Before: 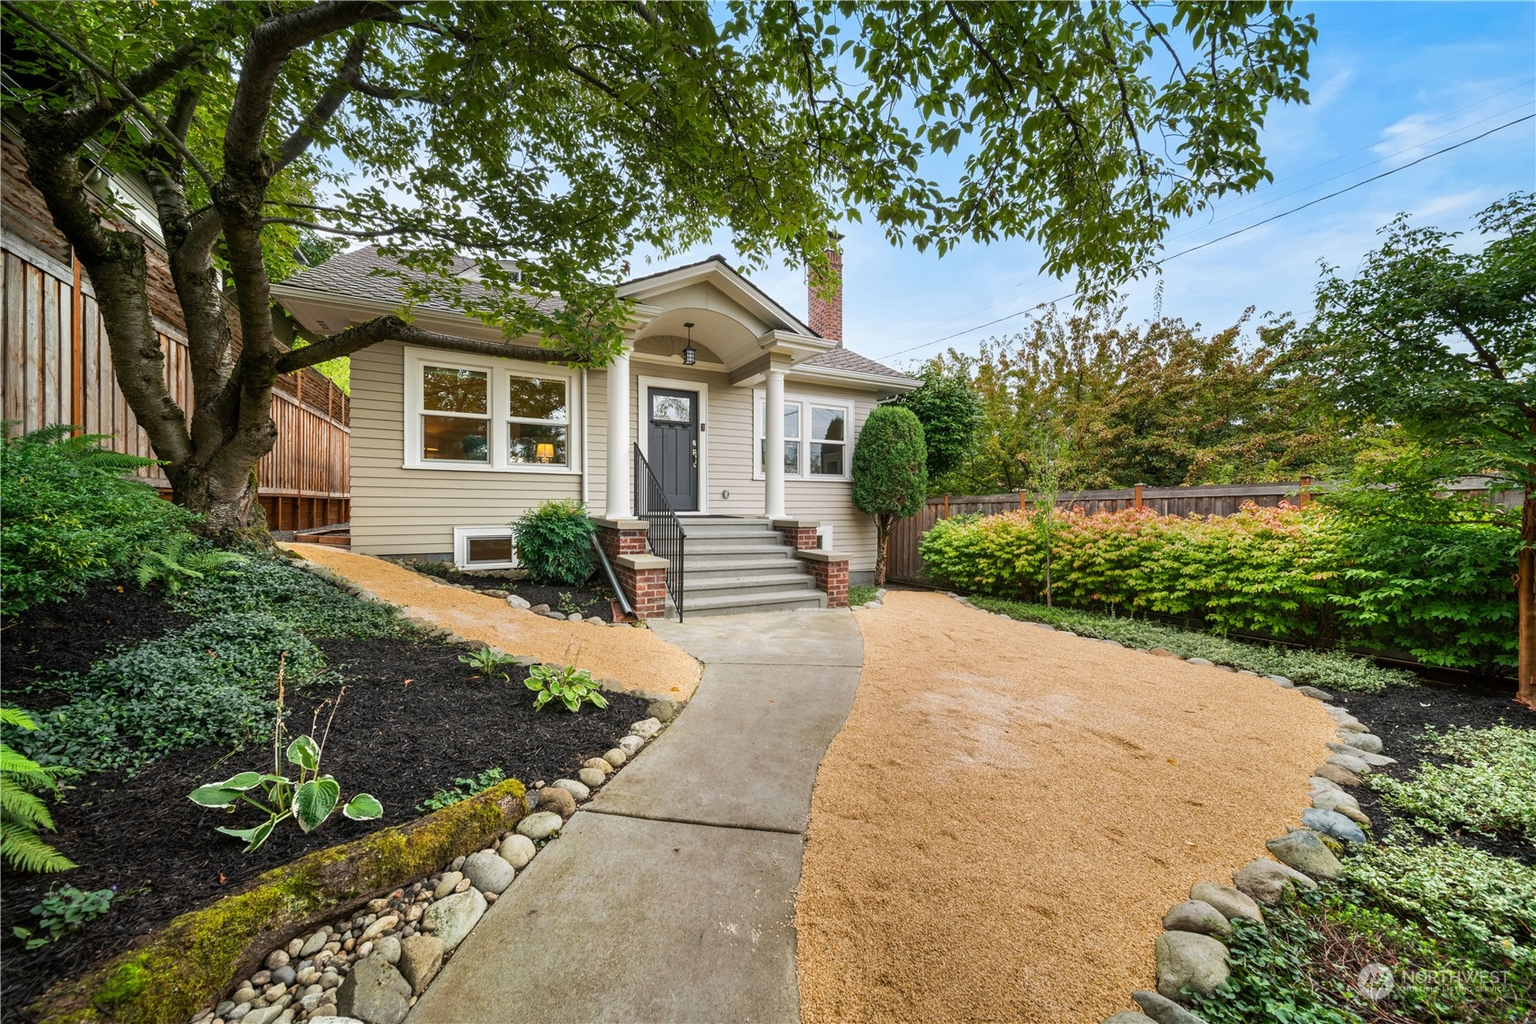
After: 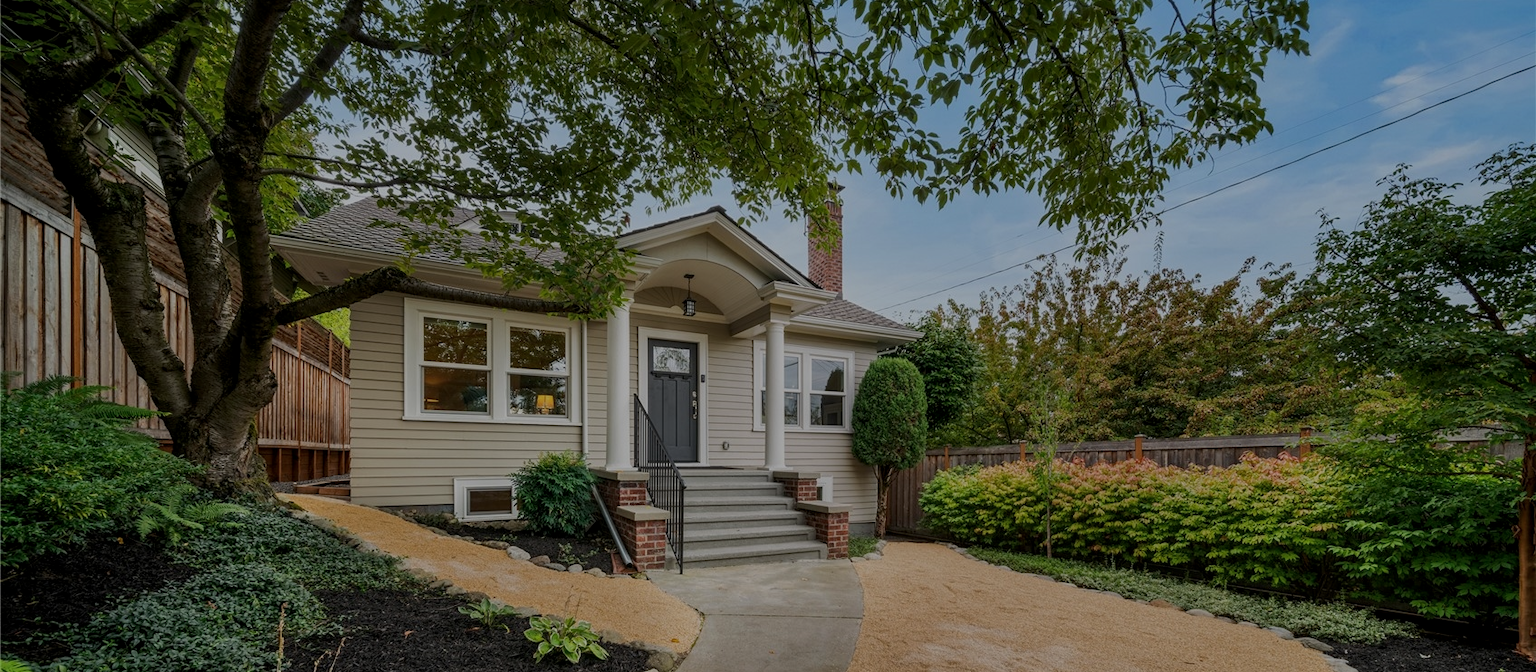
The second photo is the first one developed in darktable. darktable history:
crop and rotate: top 4.848%, bottom 29.503%
local contrast: highlights 100%, shadows 100%, detail 120%, midtone range 0.2
exposure: black level correction 0, exposure 1.675 EV, compensate exposure bias true, compensate highlight preservation false
